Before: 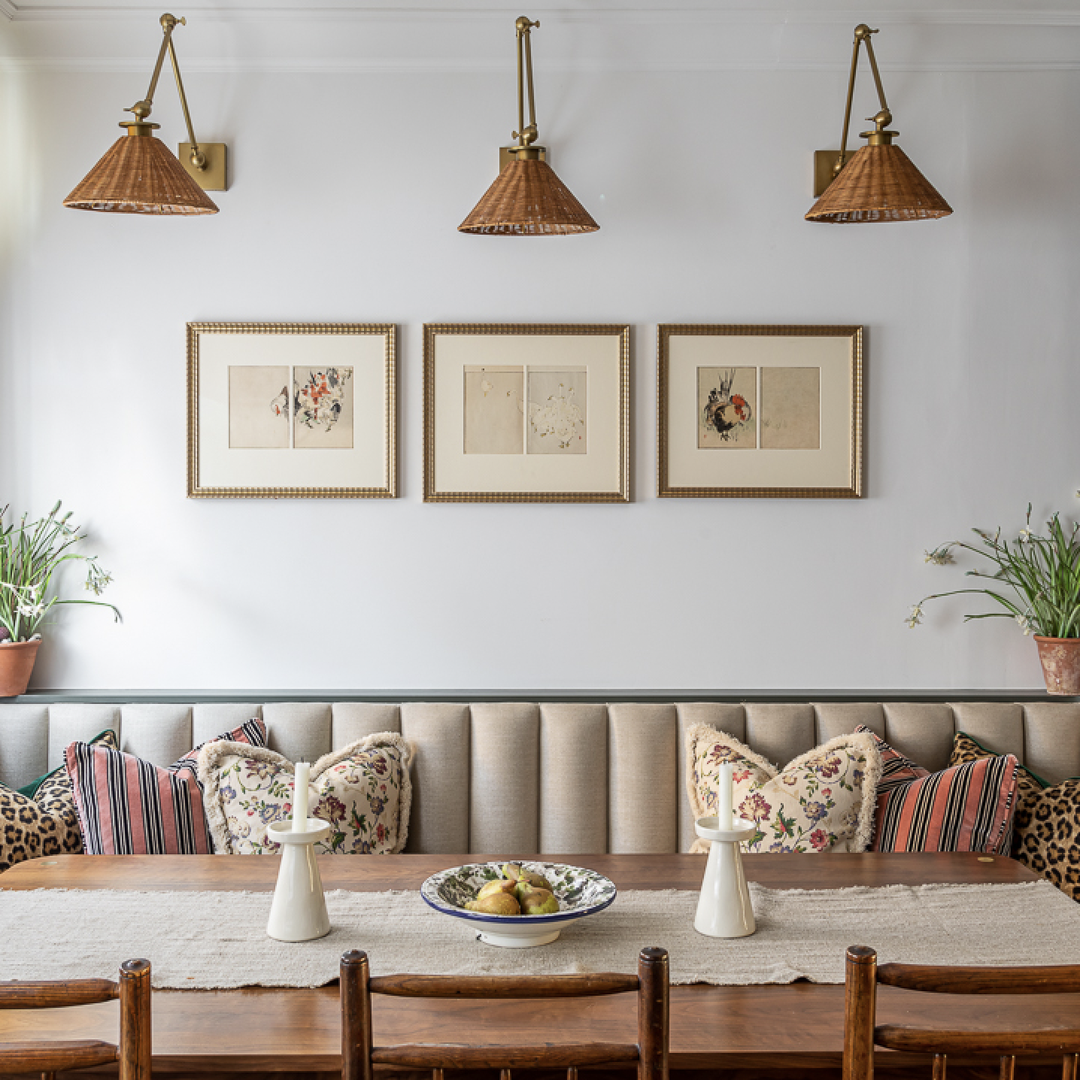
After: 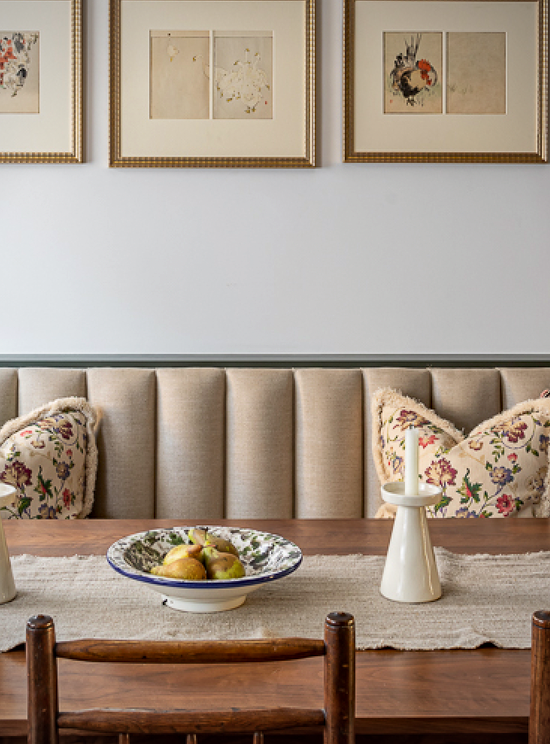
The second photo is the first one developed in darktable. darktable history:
crop and rotate: left 29.154%, top 31.068%, right 19.844%
haze removal: compatibility mode true, adaptive false
vignetting: brightness -0.399, saturation -0.296, center (-0.033, -0.038)
